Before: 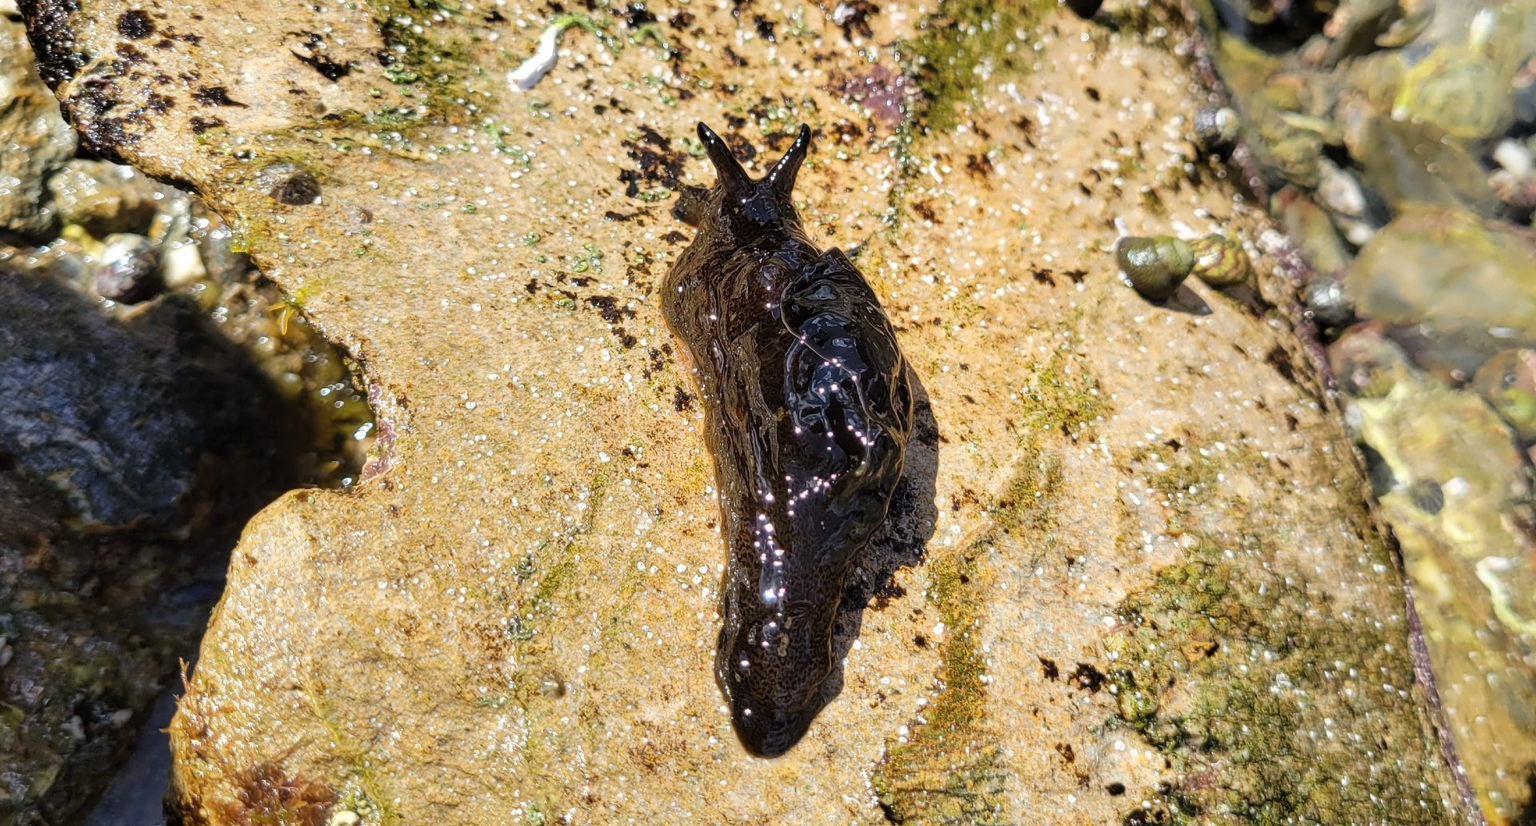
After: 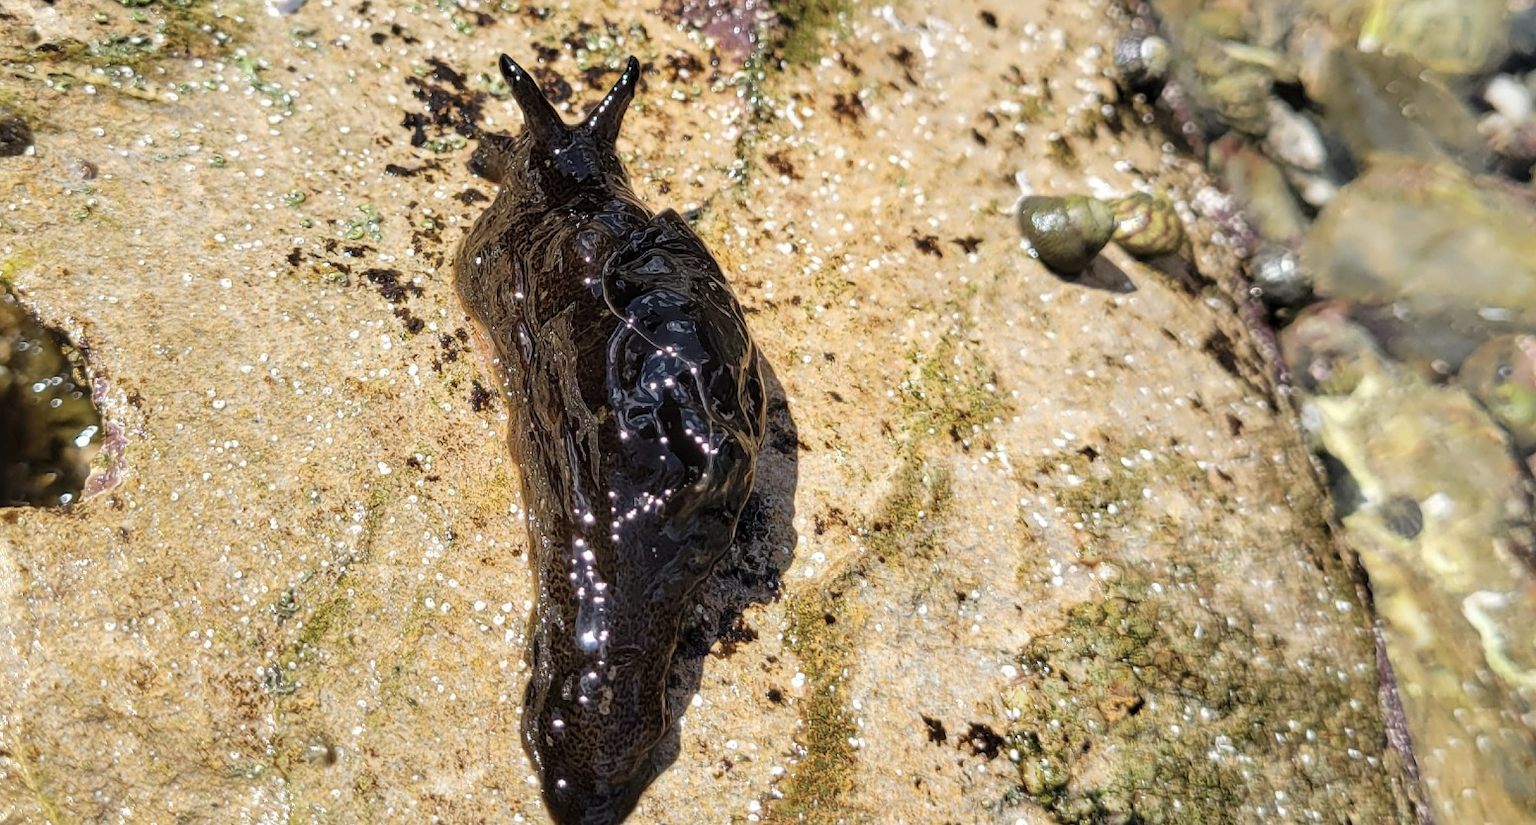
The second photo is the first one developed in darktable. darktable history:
crop: left 19.159%, top 9.58%, bottom 9.58%
color correction: saturation 0.8
